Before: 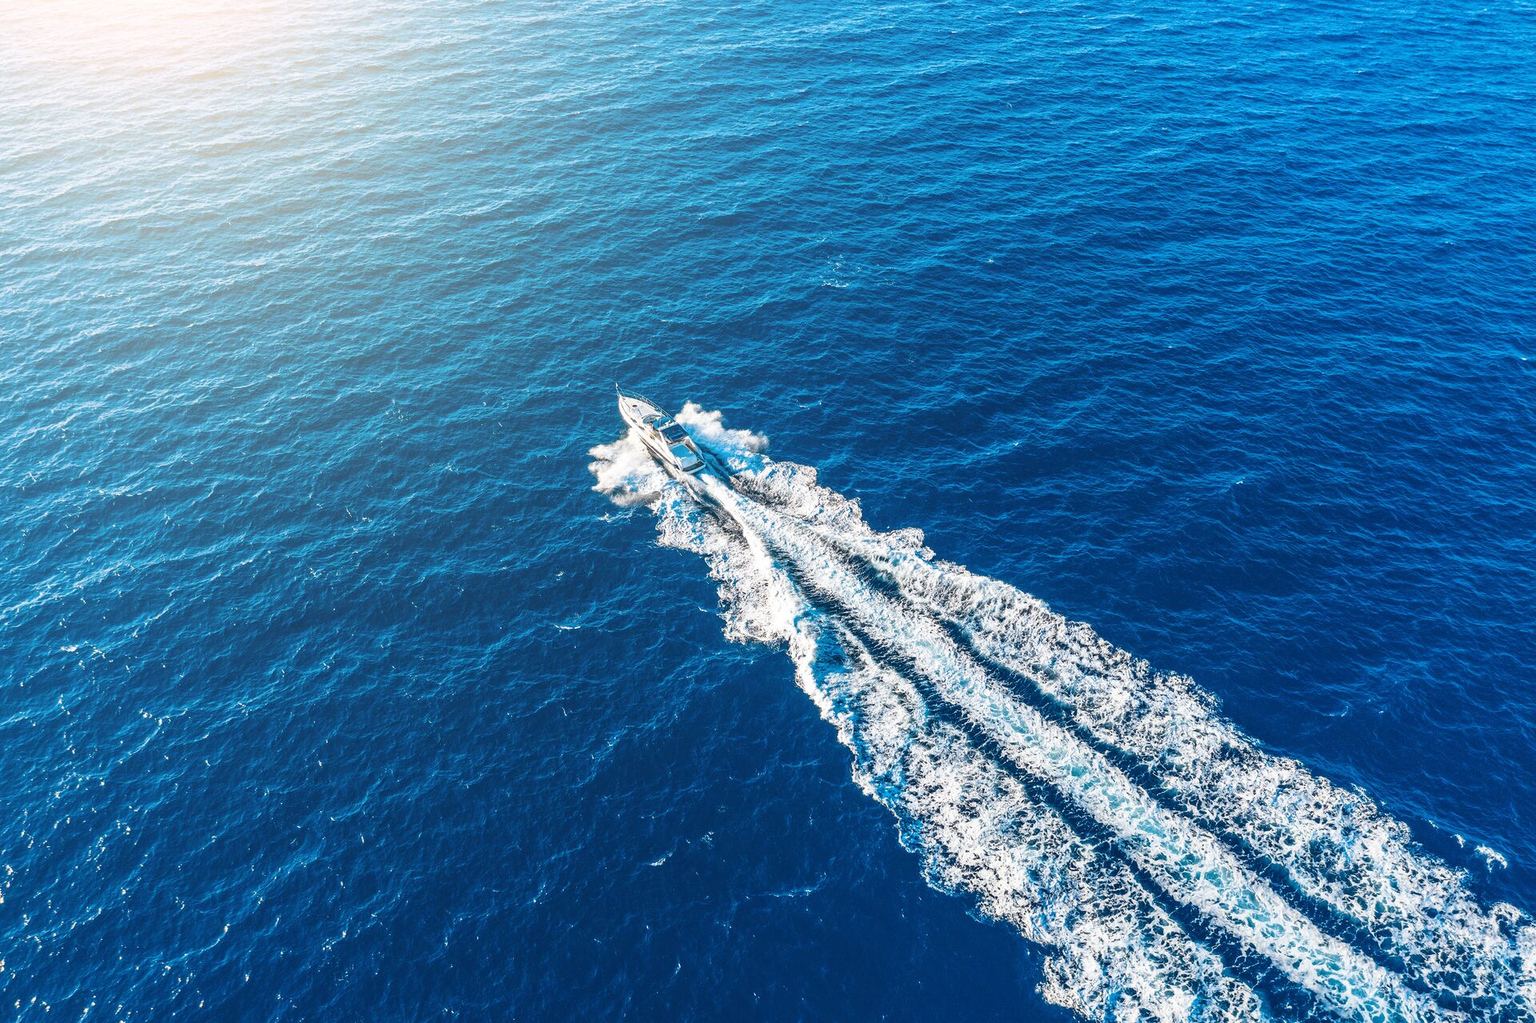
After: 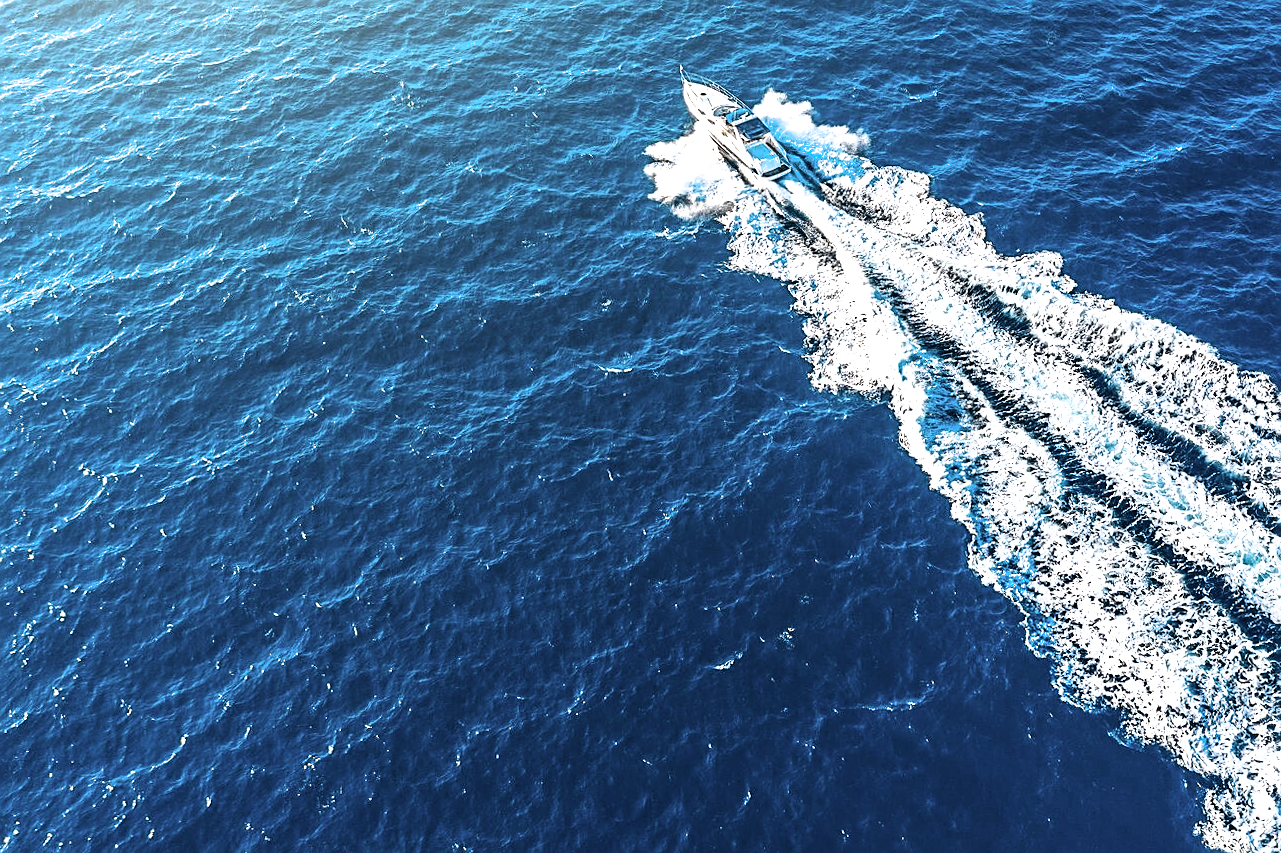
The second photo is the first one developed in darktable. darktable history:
exposure: black level correction 0.001, compensate highlight preservation false
crop and rotate: angle -0.82°, left 3.85%, top 31.828%, right 27.992%
sharpen: on, module defaults
filmic rgb: black relative exposure -8.2 EV, white relative exposure 2.2 EV, threshold 3 EV, hardness 7.11, latitude 85.74%, contrast 1.696, highlights saturation mix -4%, shadows ↔ highlights balance -2.69%, color science v5 (2021), contrast in shadows safe, contrast in highlights safe, enable highlight reconstruction true
